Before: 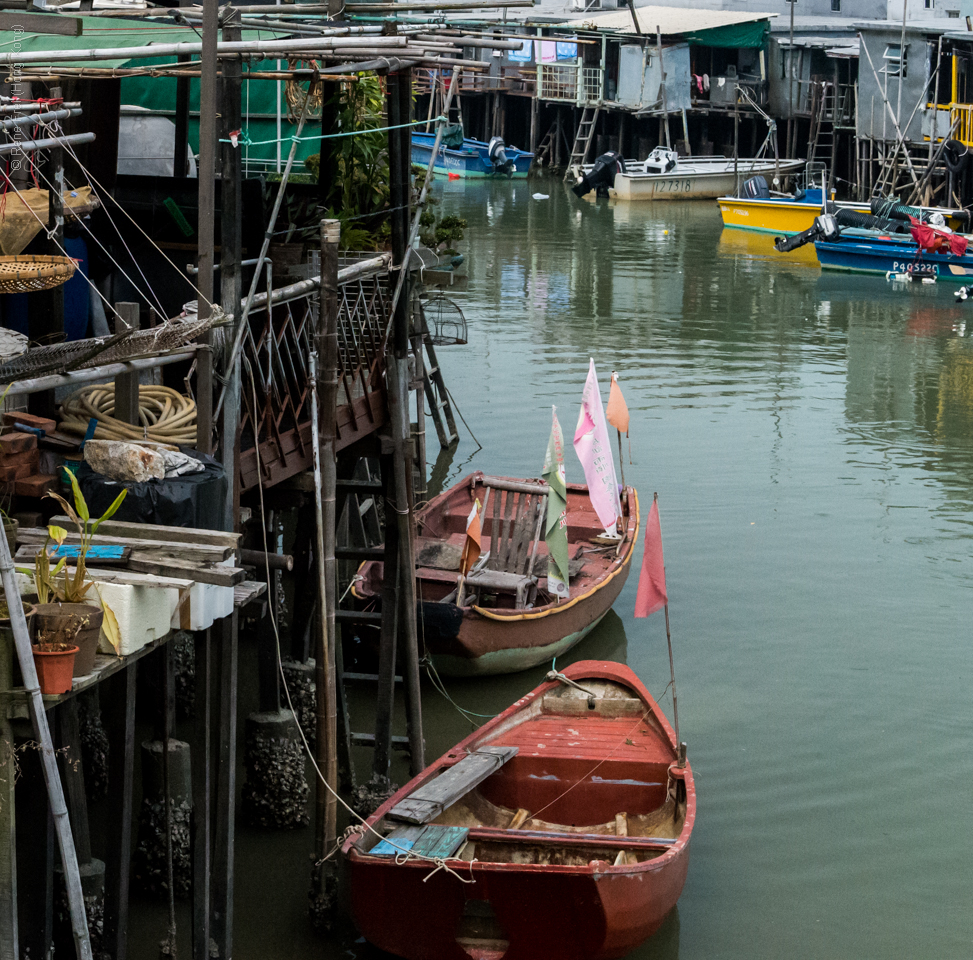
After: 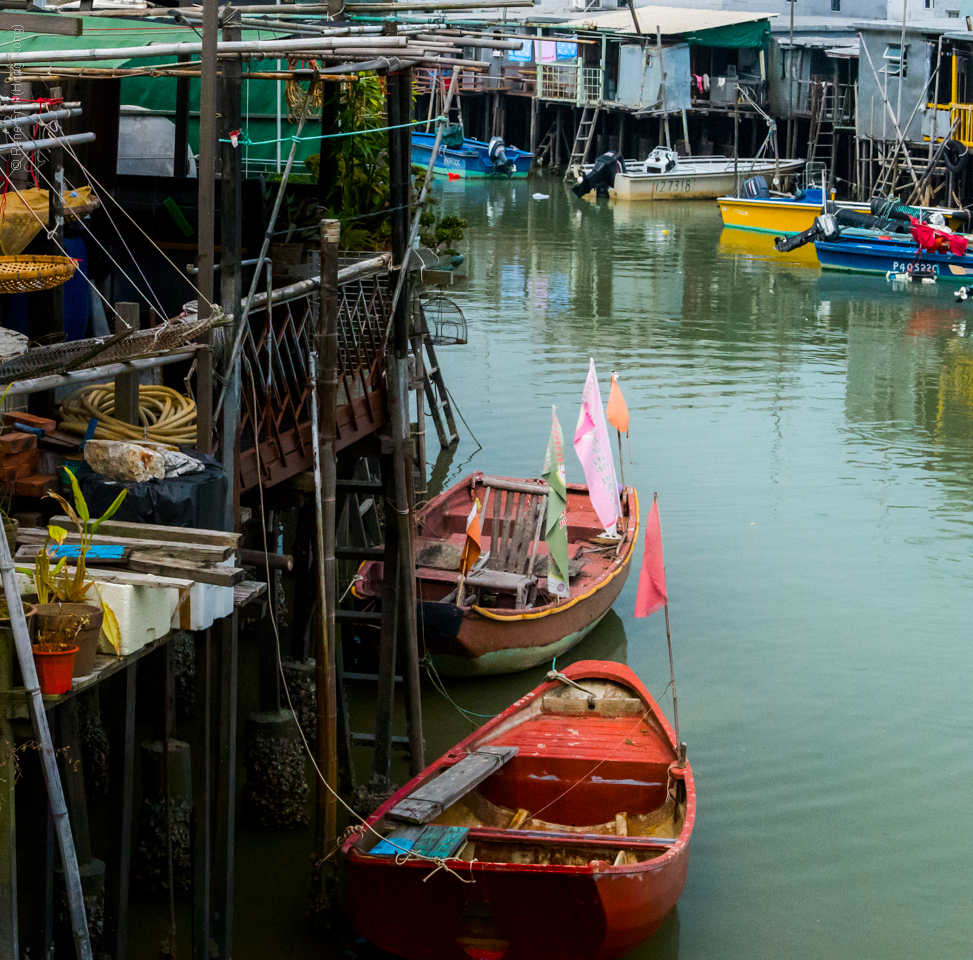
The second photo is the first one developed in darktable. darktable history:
color balance rgb: perceptual saturation grading › global saturation 39.778%, perceptual brilliance grading › mid-tones 11.075%, perceptual brilliance grading › shadows 15.808%
shadows and highlights: shadows -56.07, highlights 84.28, soften with gaussian
